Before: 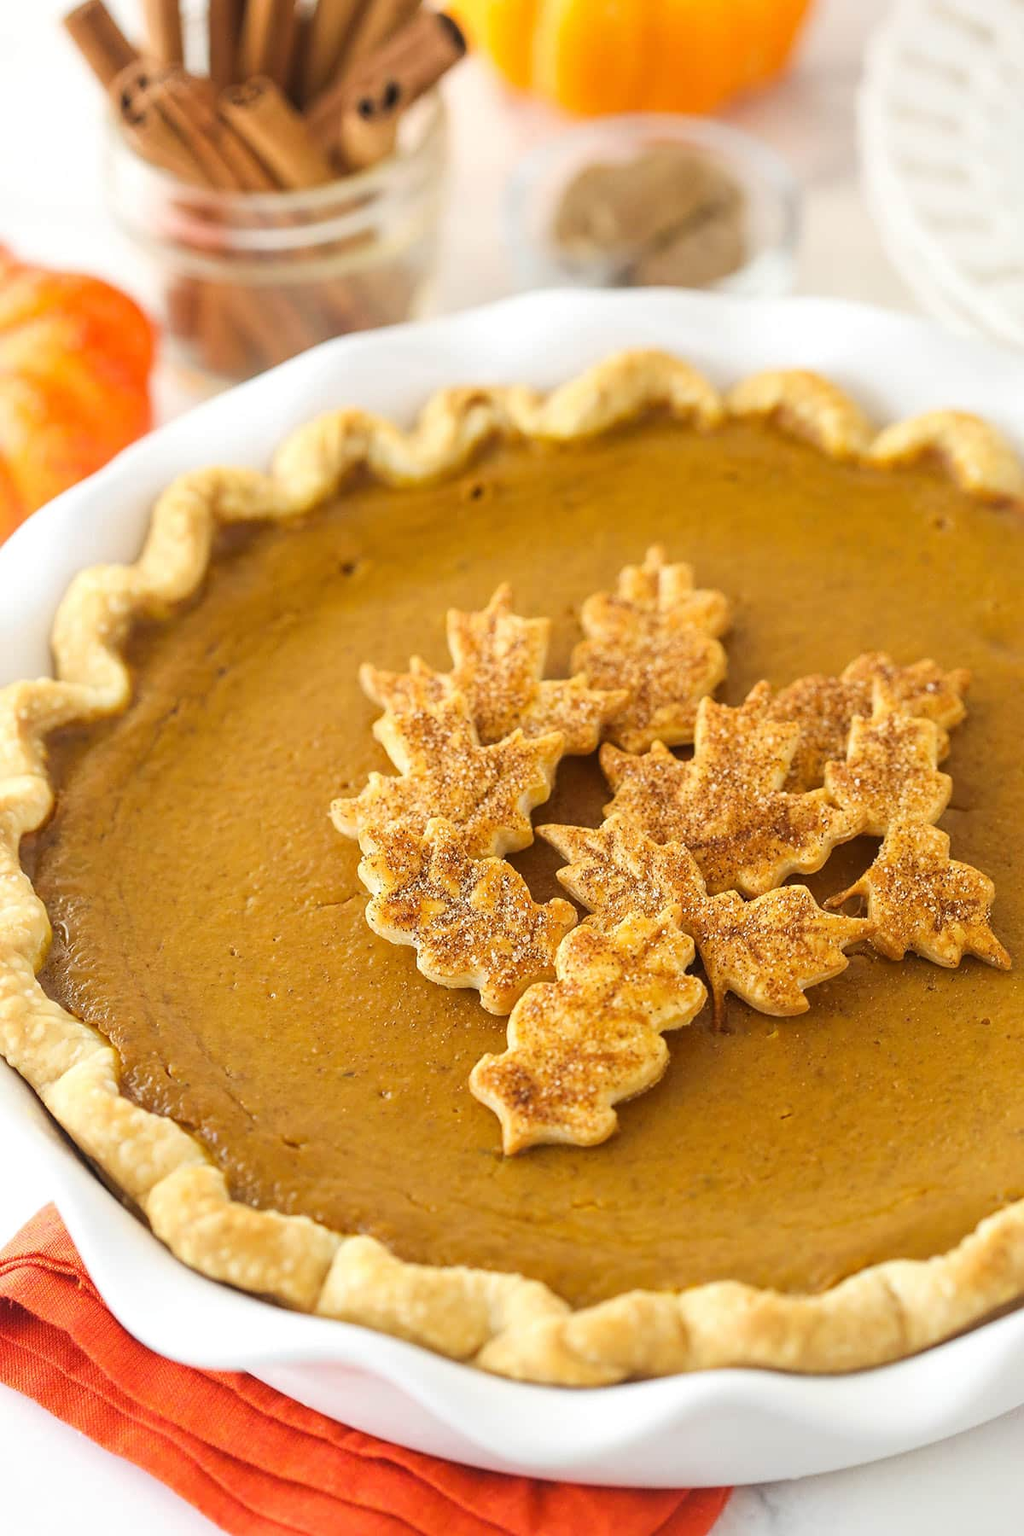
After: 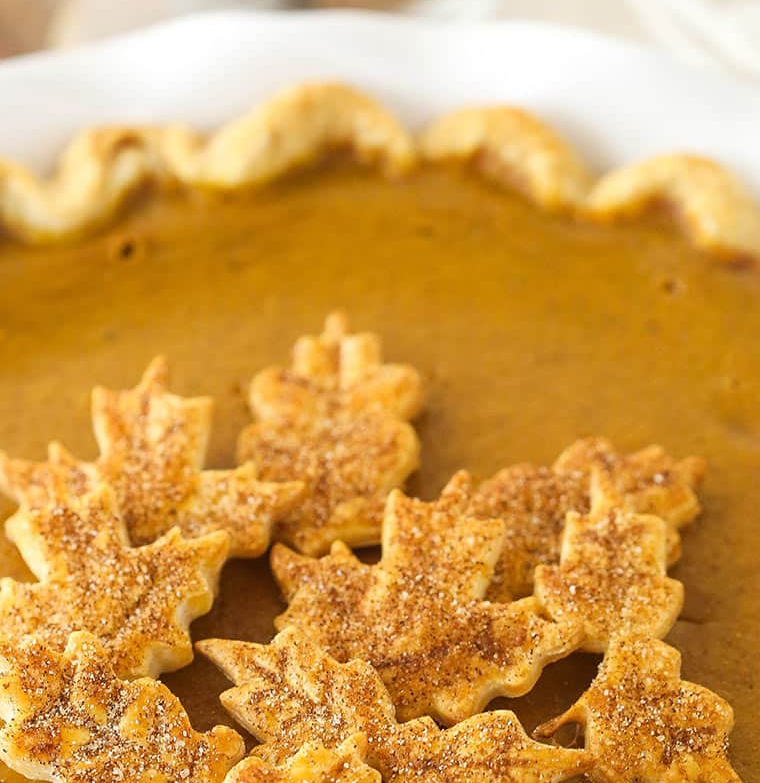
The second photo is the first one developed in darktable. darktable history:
crop: left 36.076%, top 18.216%, right 0.571%, bottom 38.232%
